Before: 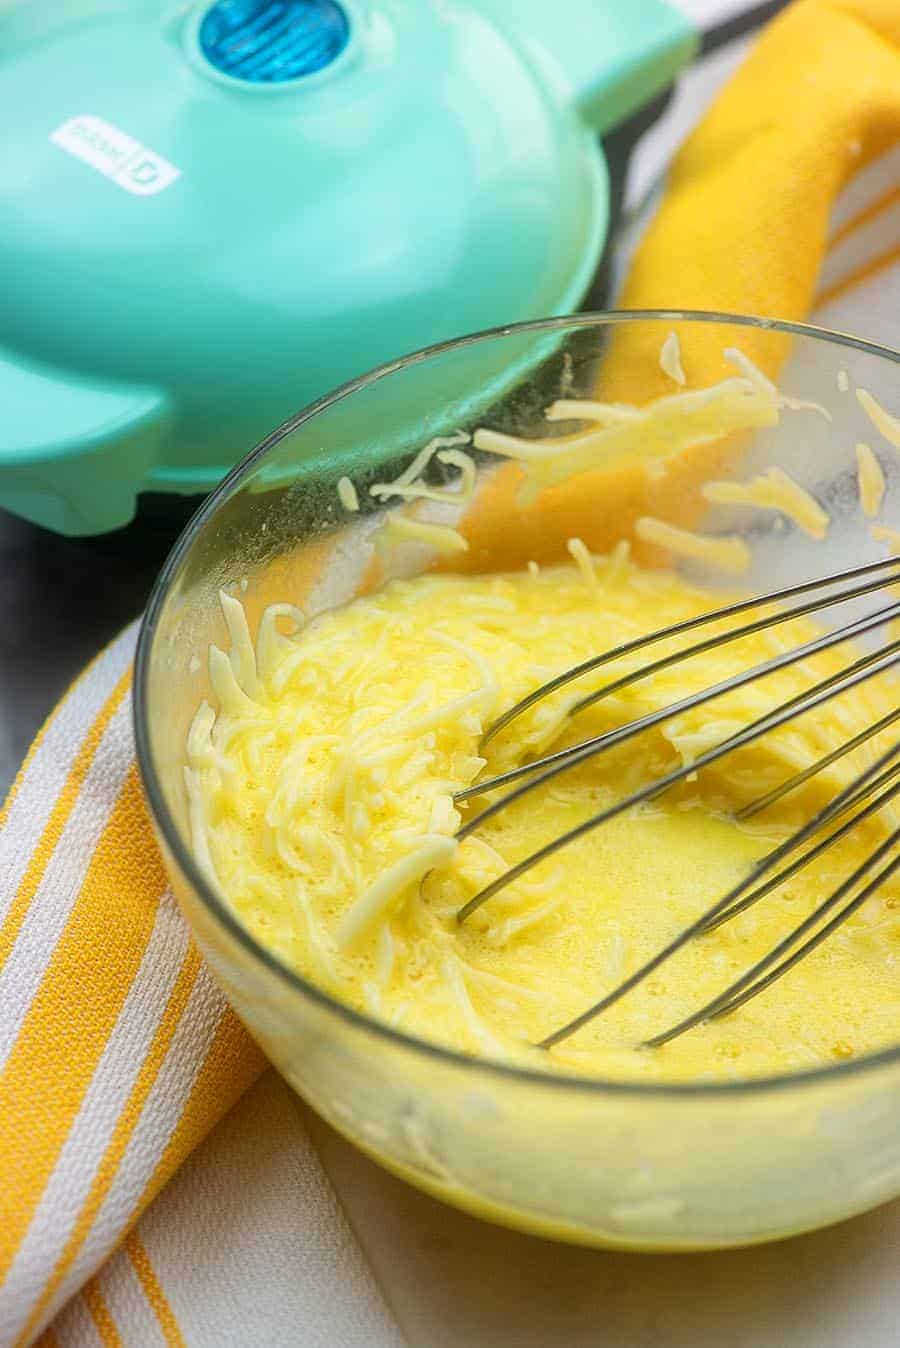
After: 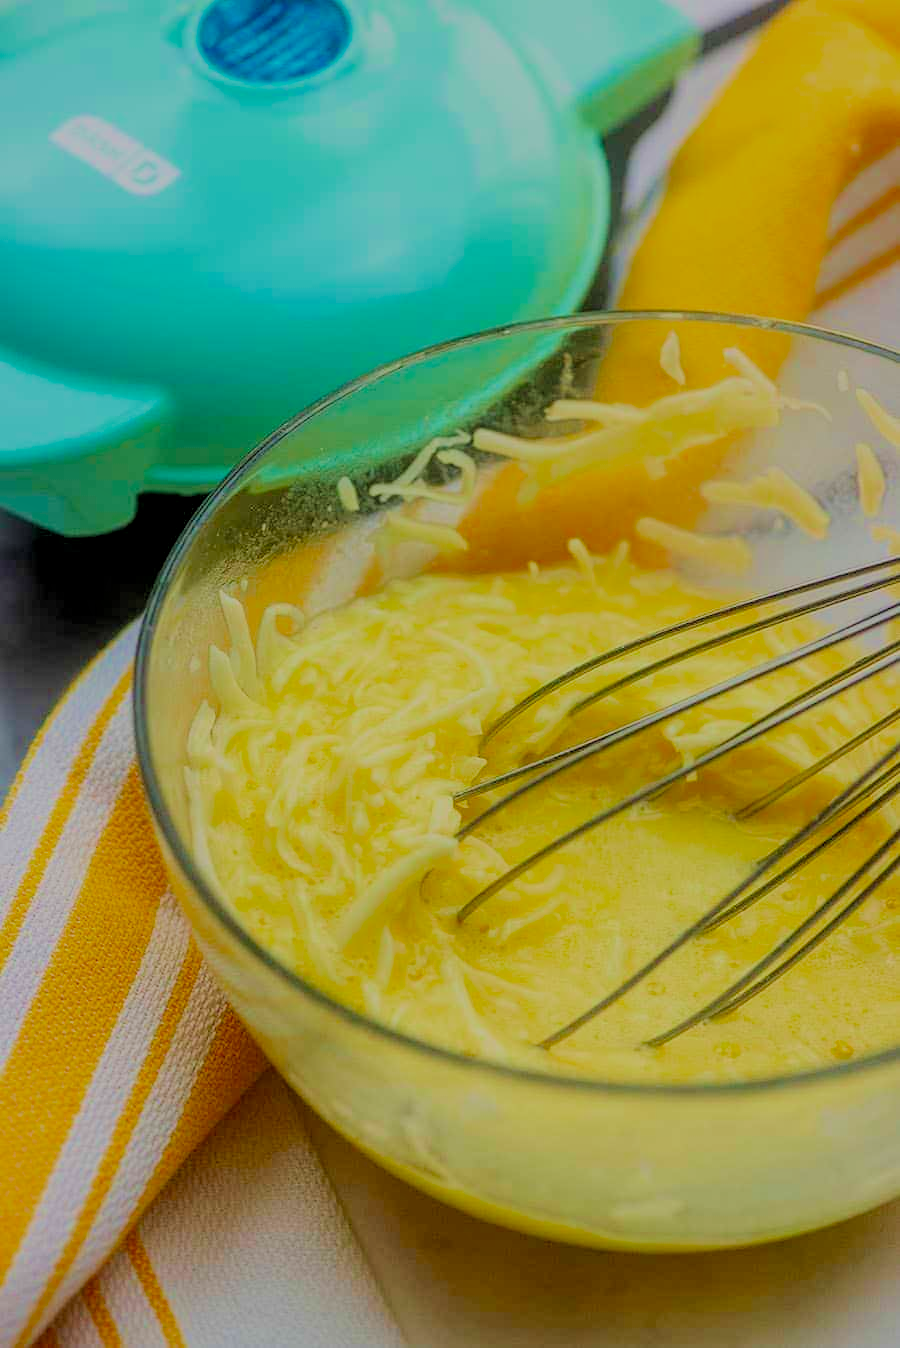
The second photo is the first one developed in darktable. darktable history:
velvia: strength 30%
filmic rgb: white relative exposure 8 EV, threshold 3 EV, hardness 2.44, latitude 10.07%, contrast 0.72, highlights saturation mix 10%, shadows ↔ highlights balance 1.38%, color science v4 (2020), enable highlight reconstruction true
local contrast: on, module defaults
rotate and perspective: automatic cropping off
